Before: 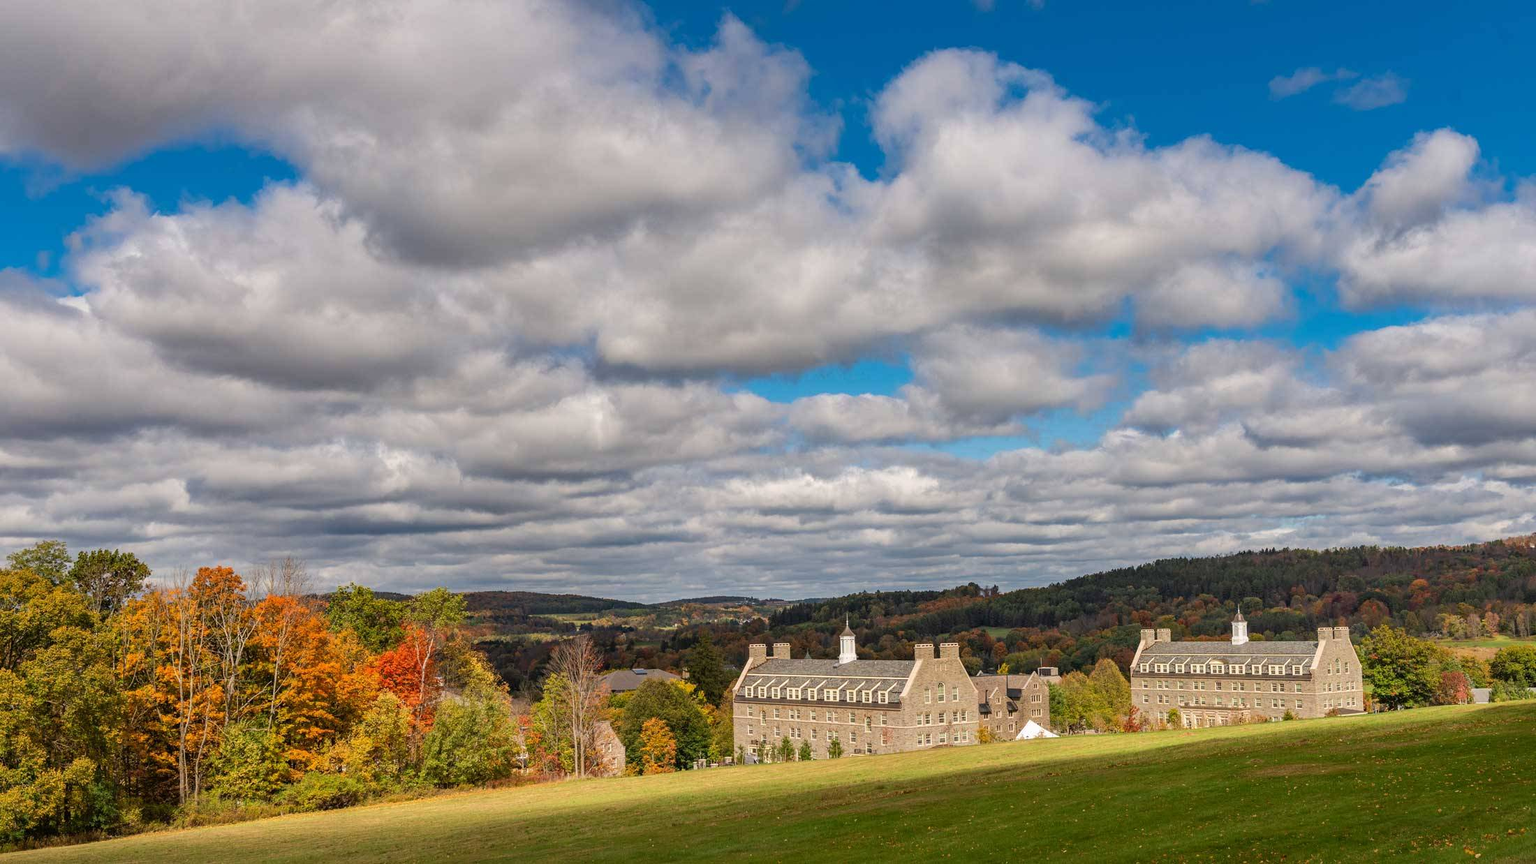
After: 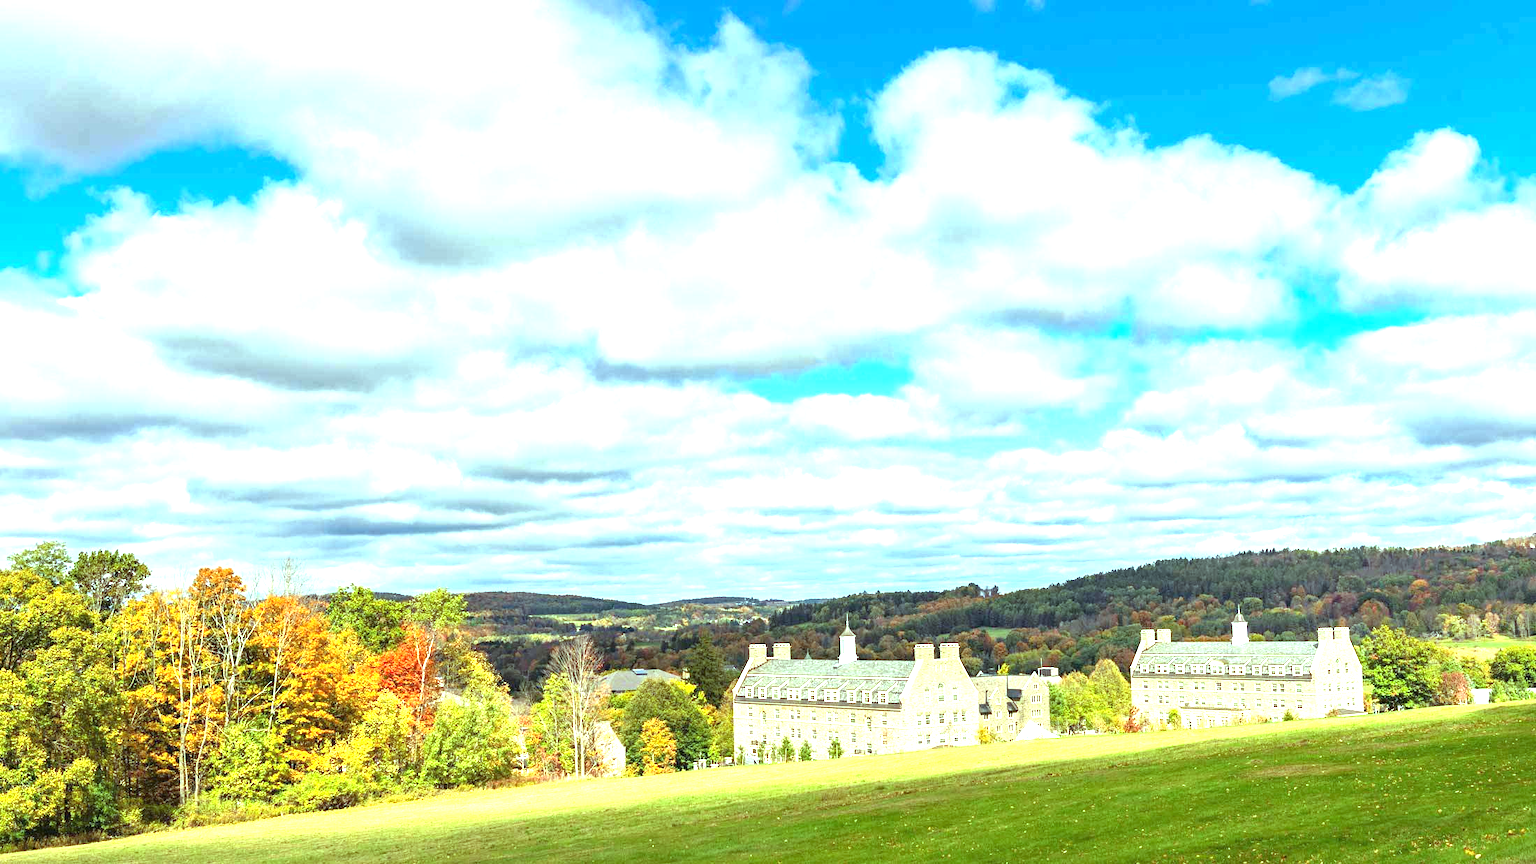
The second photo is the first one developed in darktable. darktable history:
color balance: mode lift, gamma, gain (sRGB), lift [0.997, 0.979, 1.021, 1.011], gamma [1, 1.084, 0.916, 0.998], gain [1, 0.87, 1.13, 1.101], contrast 4.55%, contrast fulcrum 38.24%, output saturation 104.09%
exposure: black level correction 0, exposure 1.675 EV, compensate exposure bias true, compensate highlight preservation false
